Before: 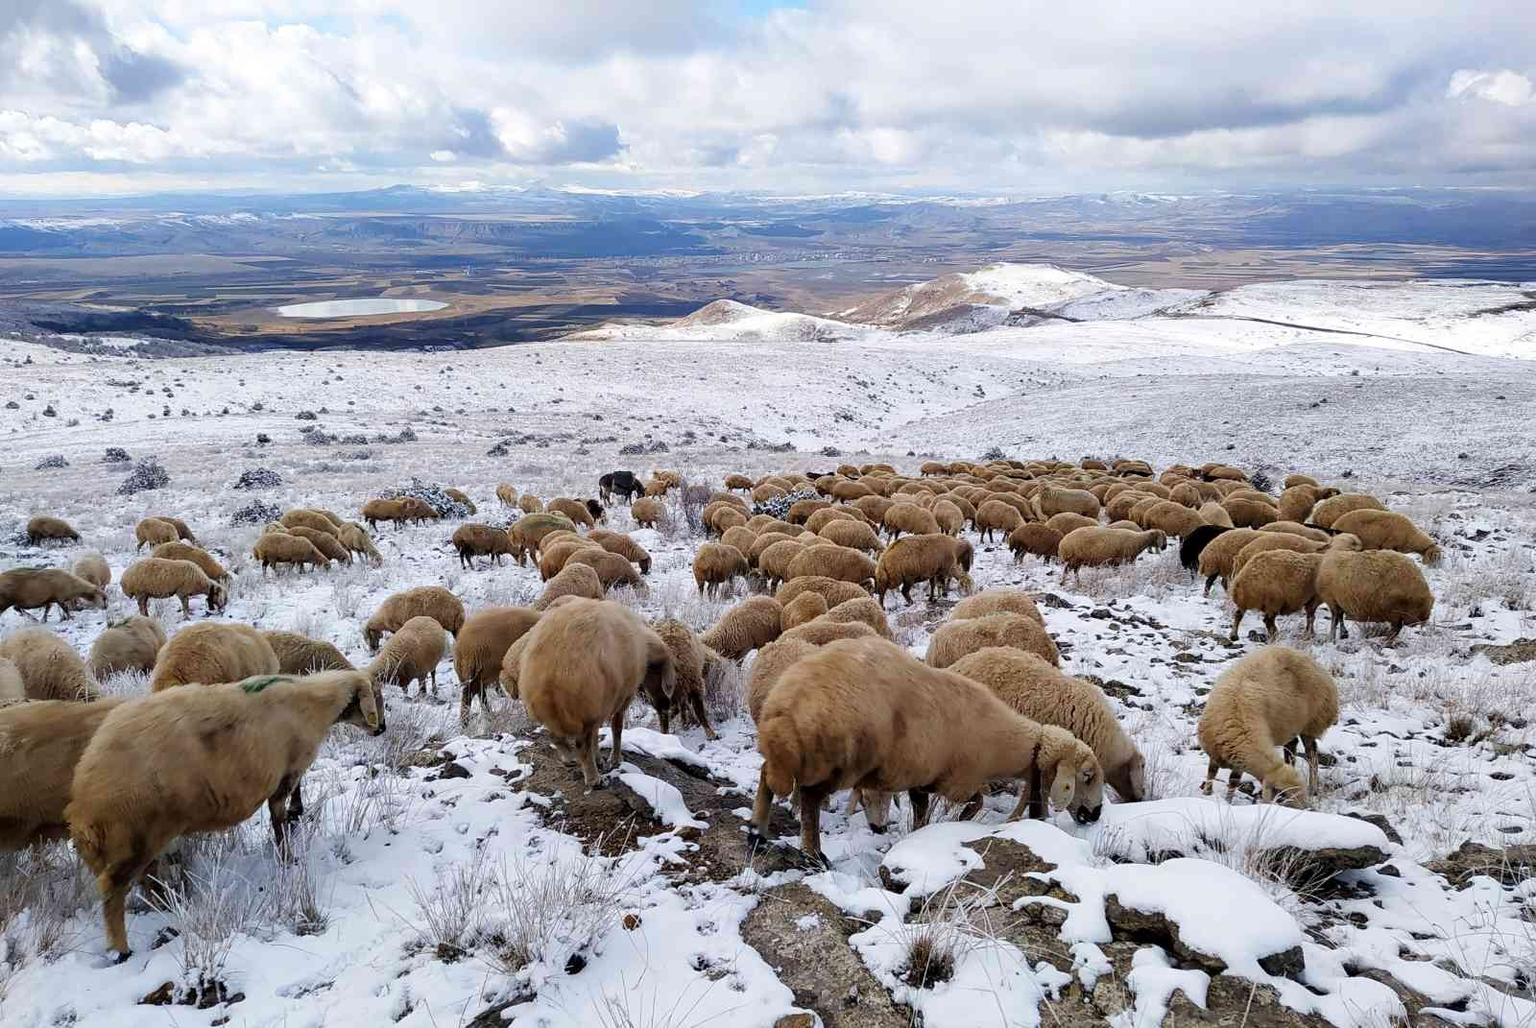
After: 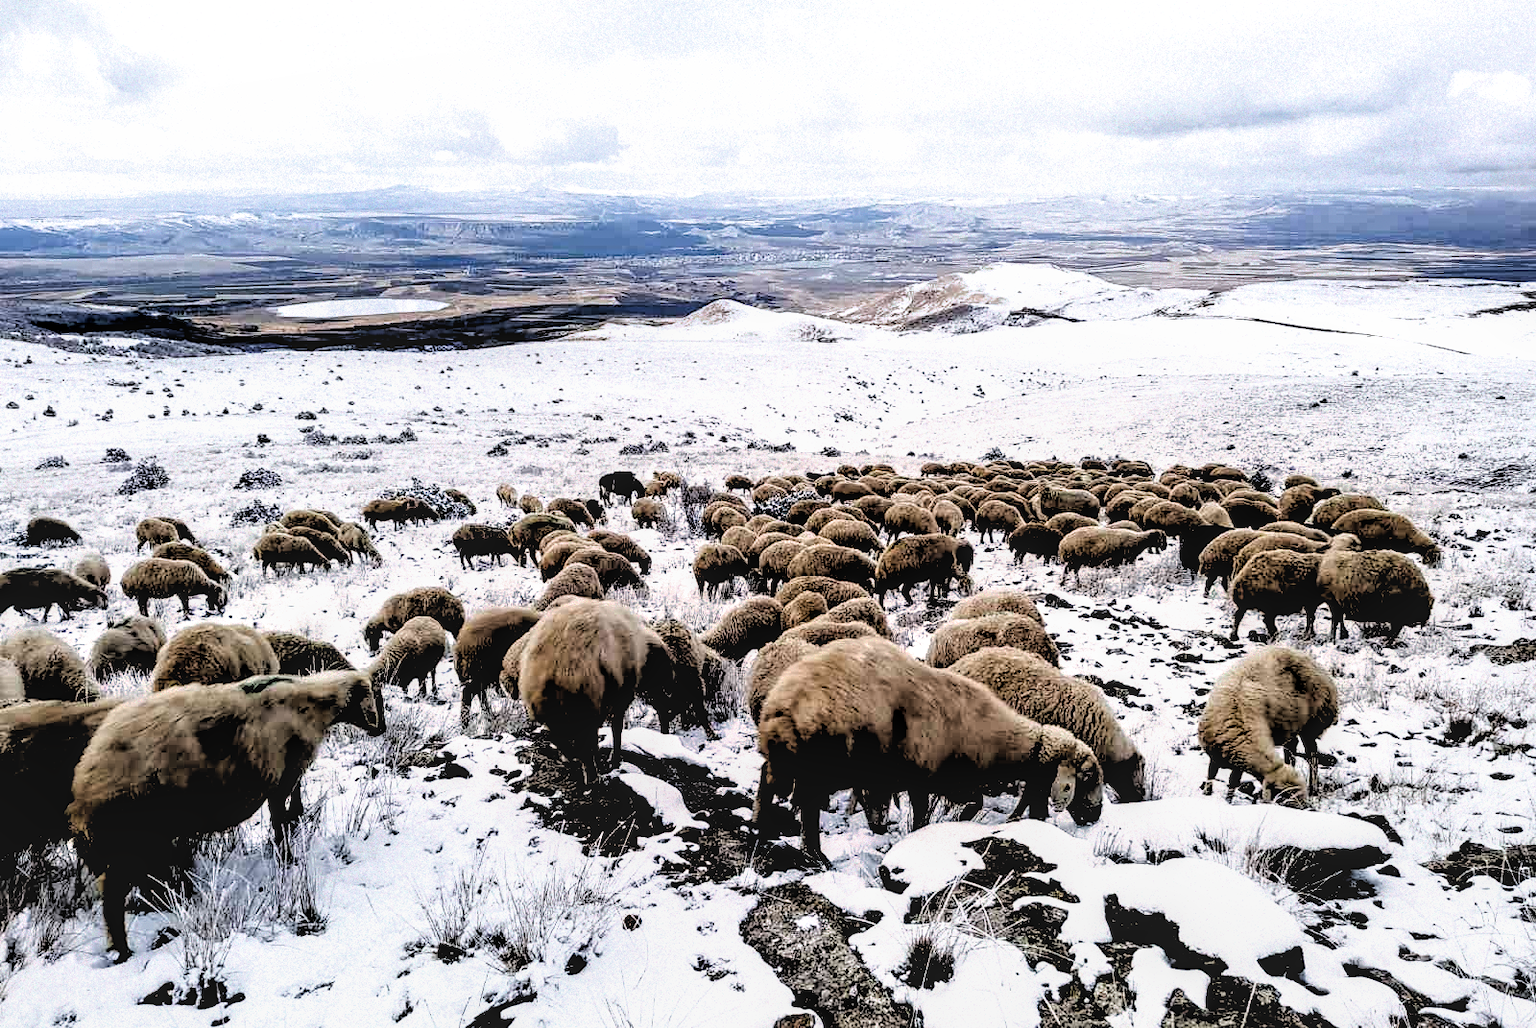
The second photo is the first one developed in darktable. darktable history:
local contrast: on, module defaults
filmic rgb: black relative exposure -1 EV, white relative exposure 2.05 EV, hardness 1.52, contrast 2.25, enable highlight reconstruction true
